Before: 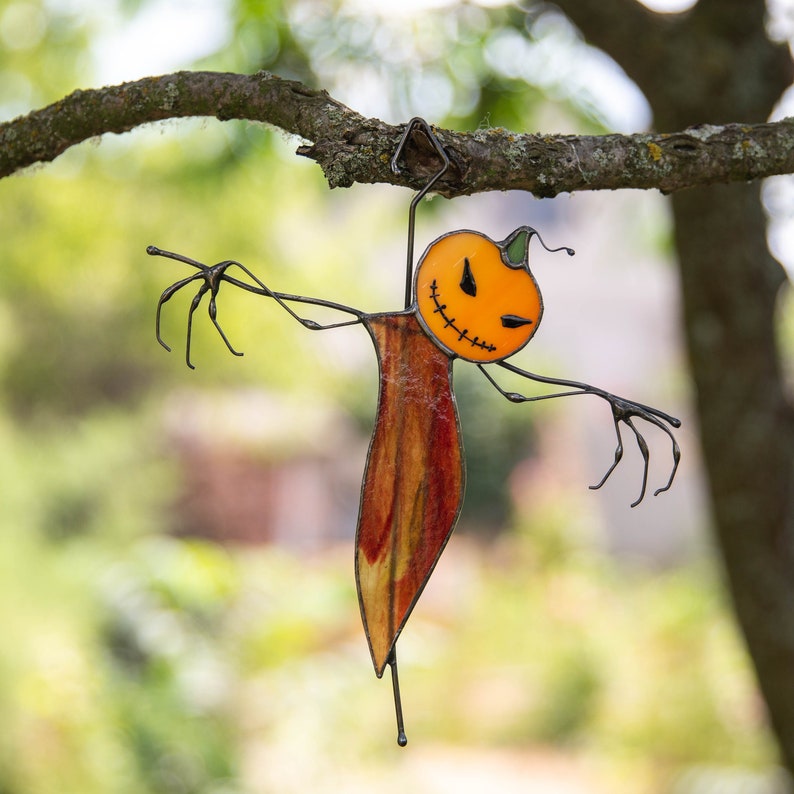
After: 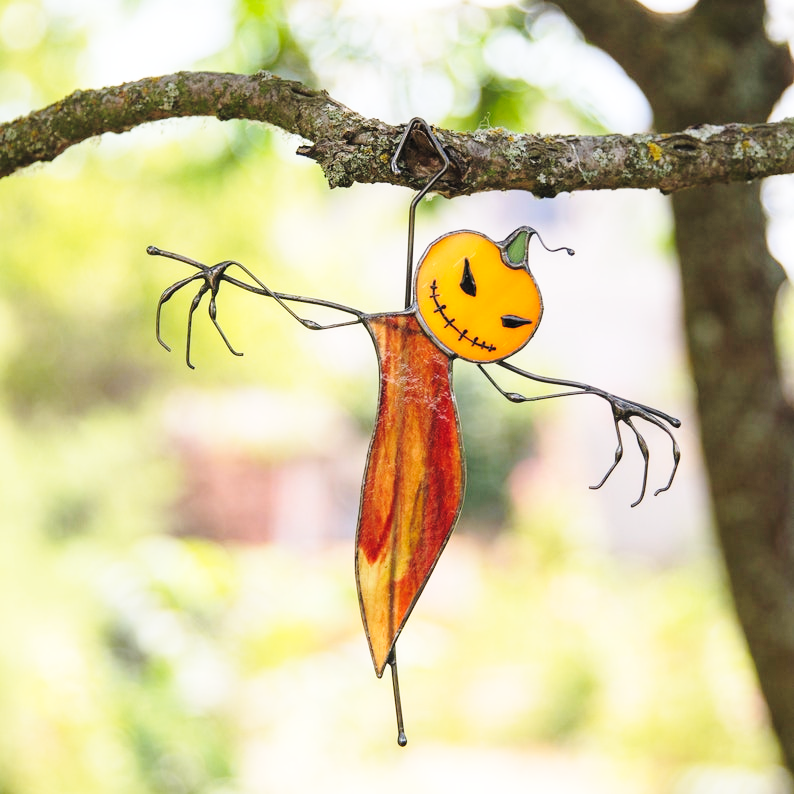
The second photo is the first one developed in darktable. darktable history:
base curve: curves: ch0 [(0, 0) (0.028, 0.03) (0.121, 0.232) (0.46, 0.748) (0.859, 0.968) (1, 1)], preserve colors none
contrast brightness saturation: brightness 0.127
